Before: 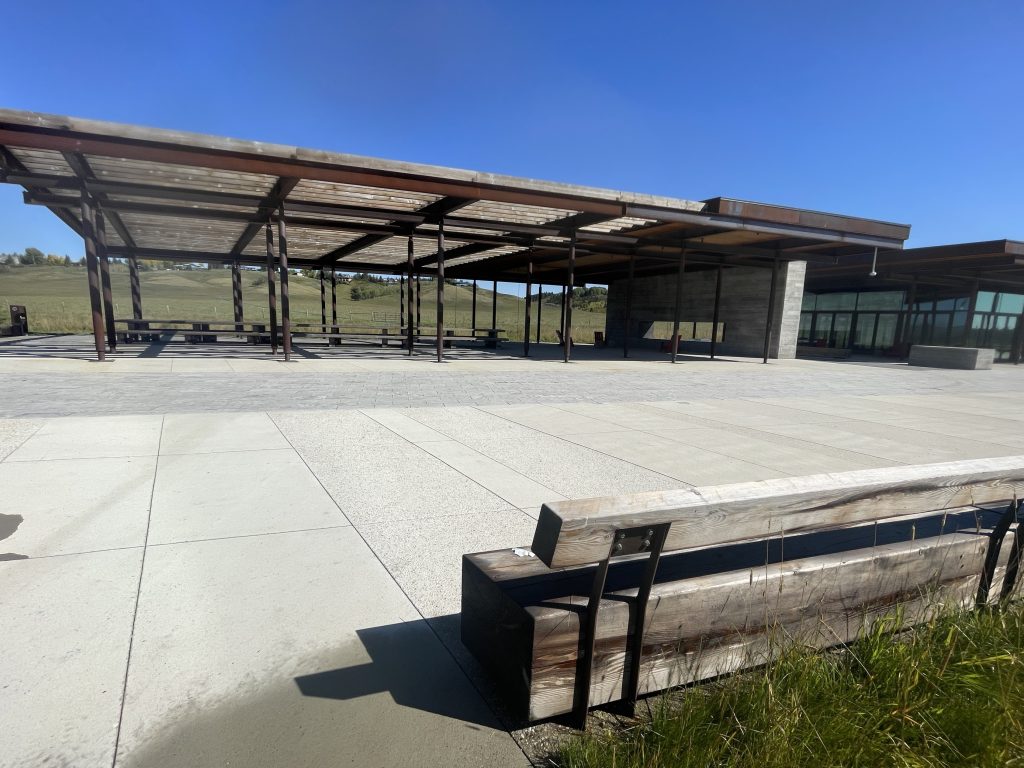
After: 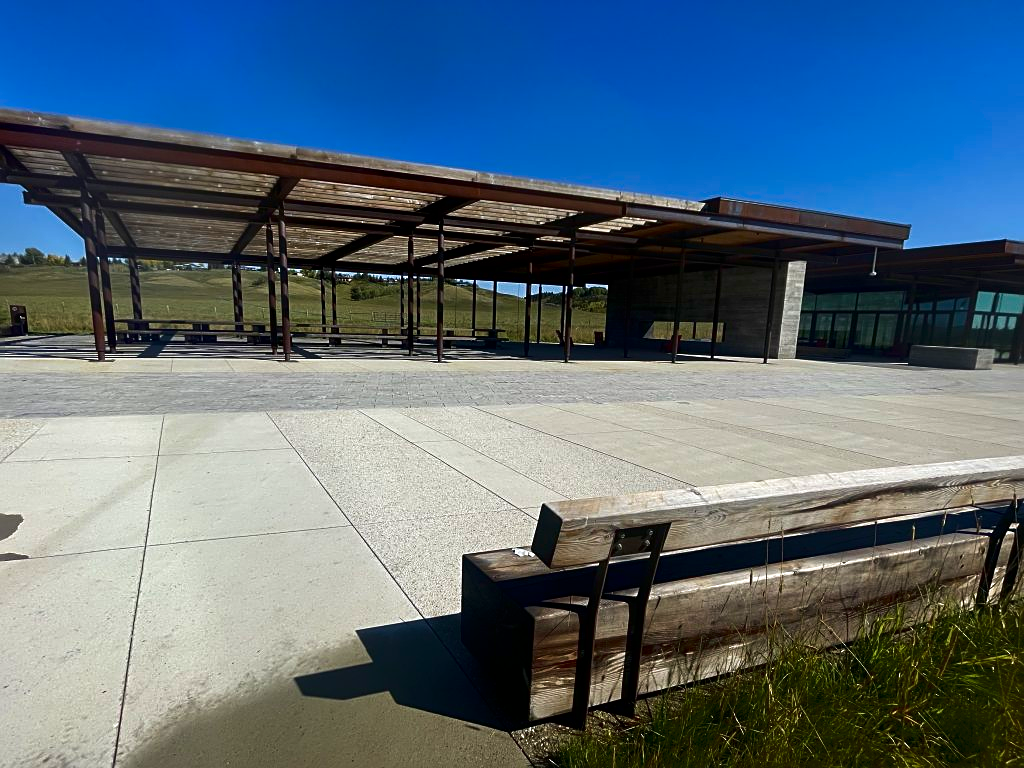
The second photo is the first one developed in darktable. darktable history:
contrast brightness saturation: brightness -0.25, saturation 0.202
sharpen: on, module defaults
velvia: on, module defaults
